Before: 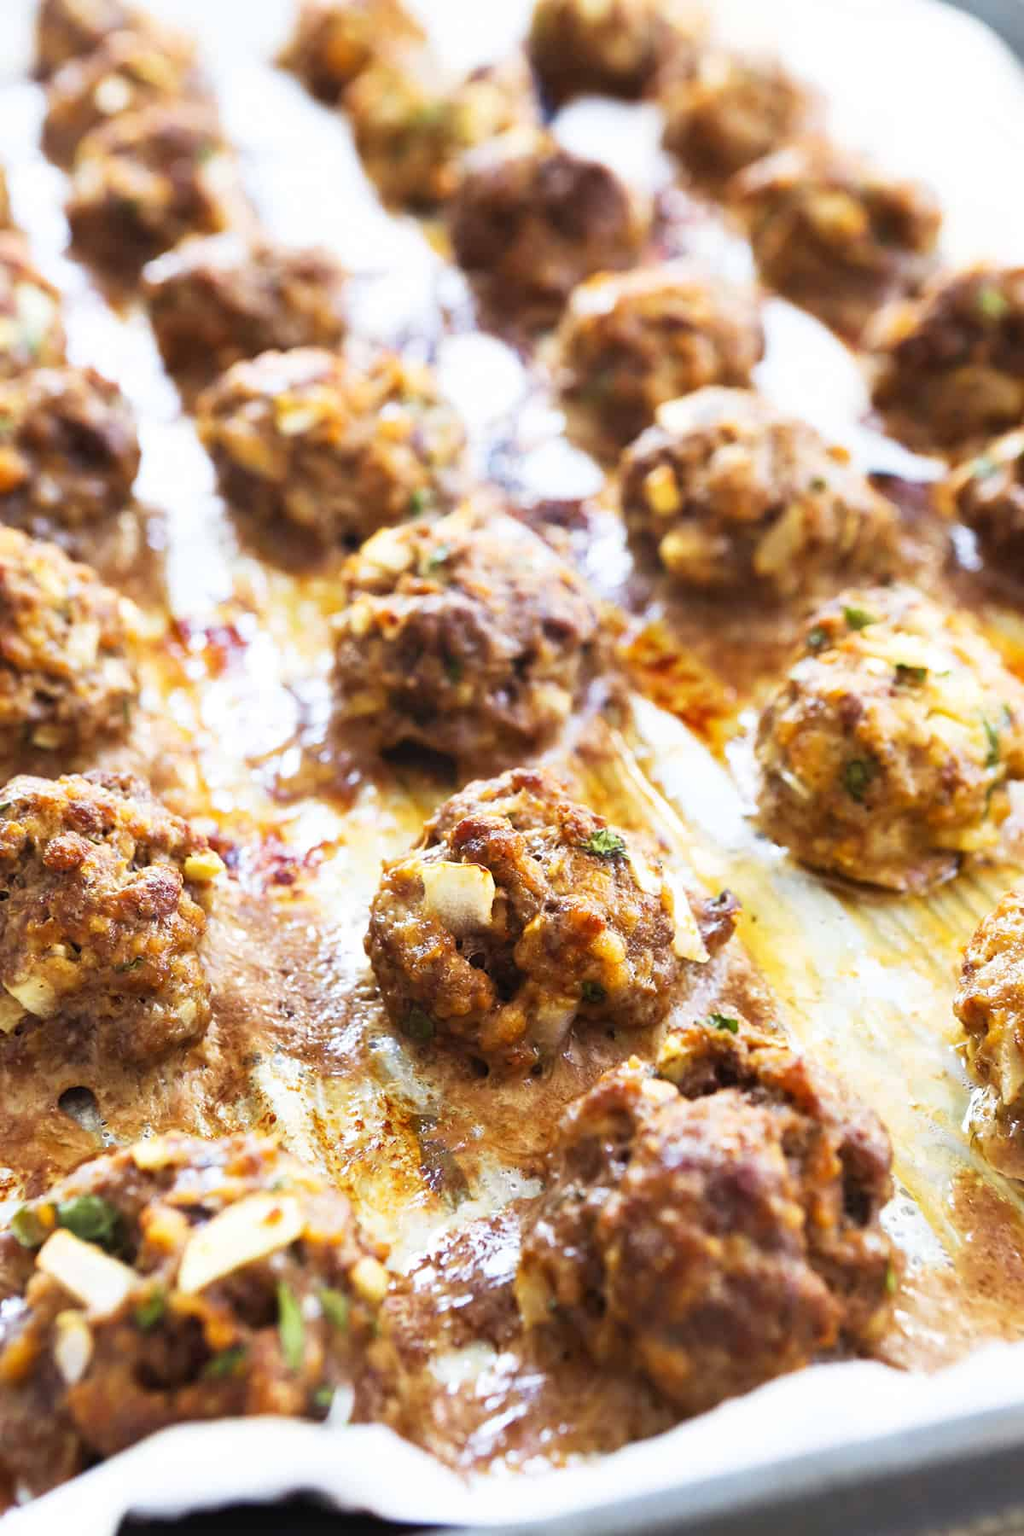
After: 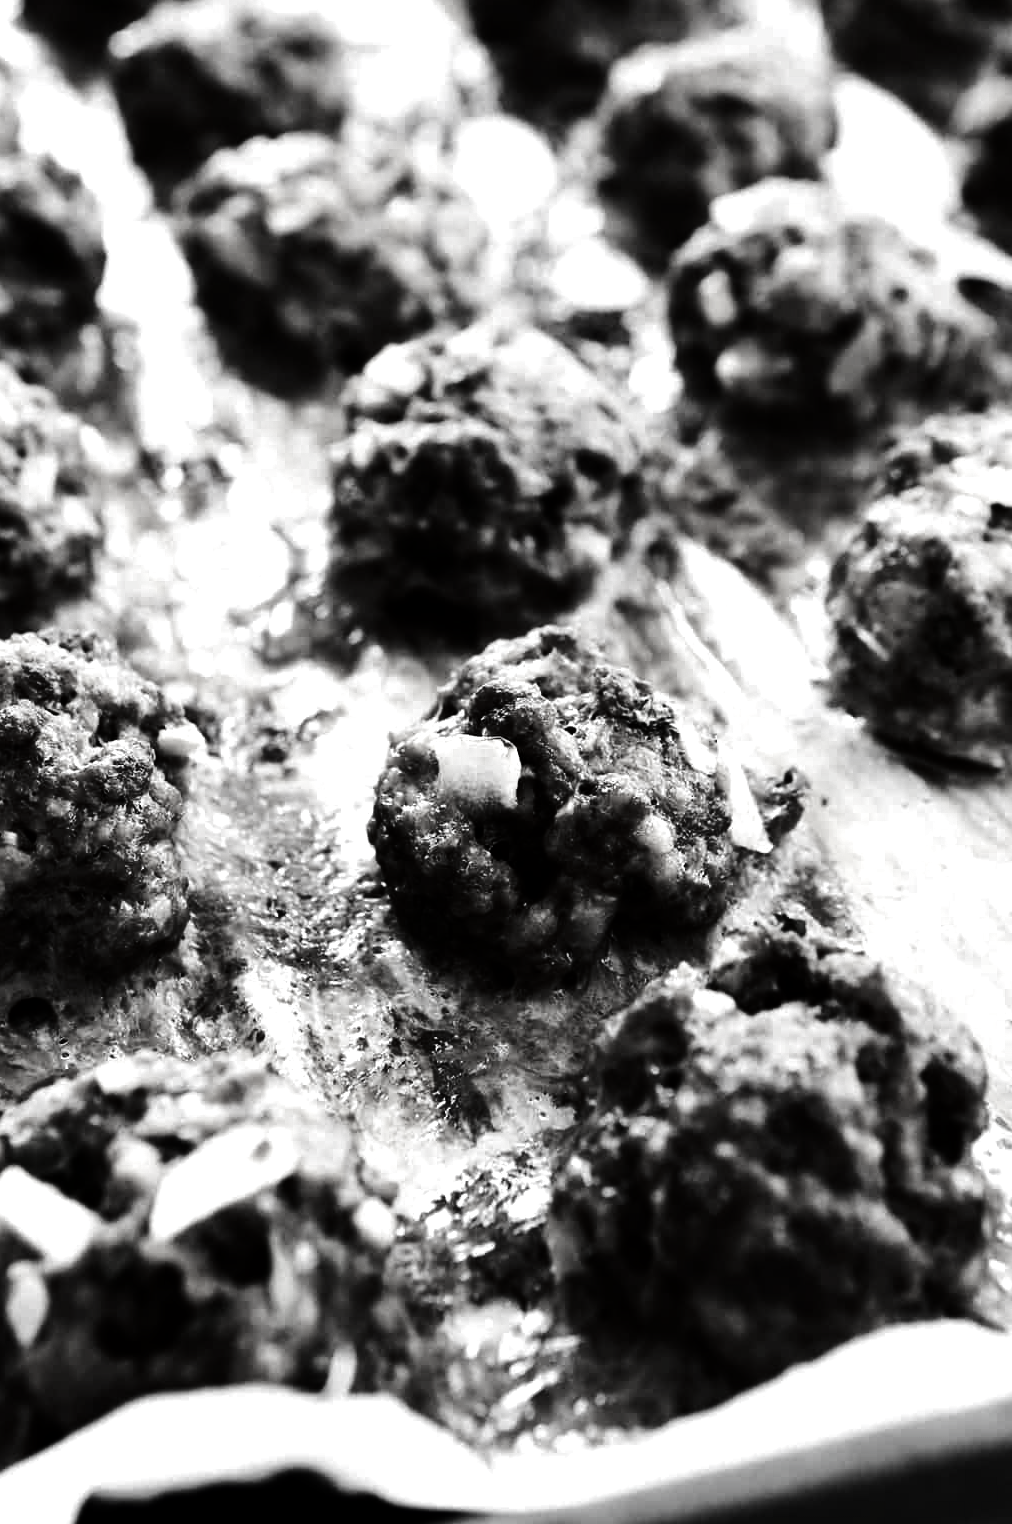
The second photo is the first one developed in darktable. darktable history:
contrast brightness saturation: contrast 0.024, brightness -0.992, saturation -0.981
tone equalizer: -8 EV 0.016 EV, -7 EV -0.015 EV, -6 EV 0.045 EV, -5 EV 0.042 EV, -4 EV 0.253 EV, -3 EV 0.642 EV, -2 EV 0.588 EV, -1 EV 0.196 EV, +0 EV 0.053 EV, edges refinement/feathering 500, mask exposure compensation -1.57 EV, preserve details no
crop and rotate: left 4.926%, top 15.293%, right 10.69%
